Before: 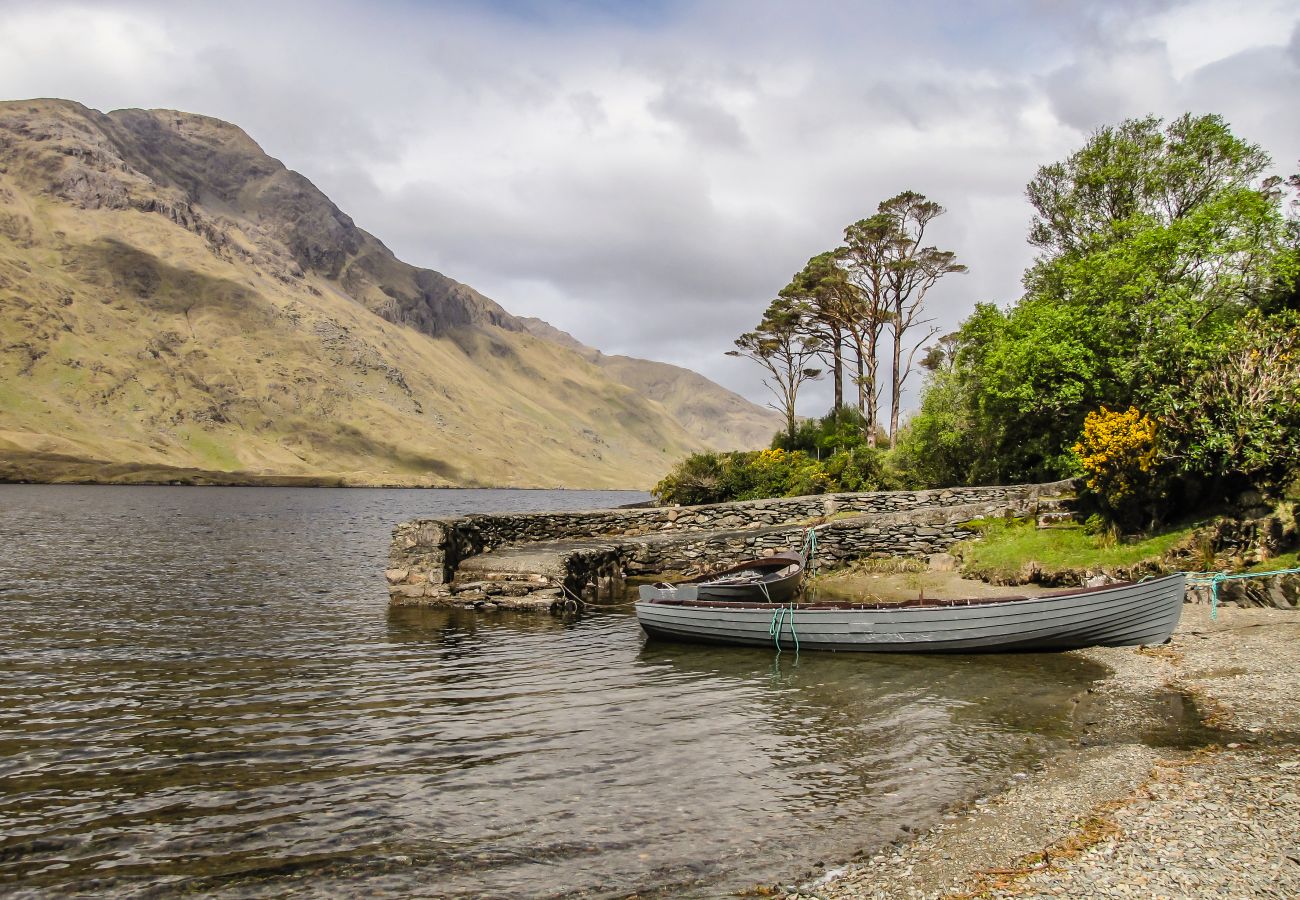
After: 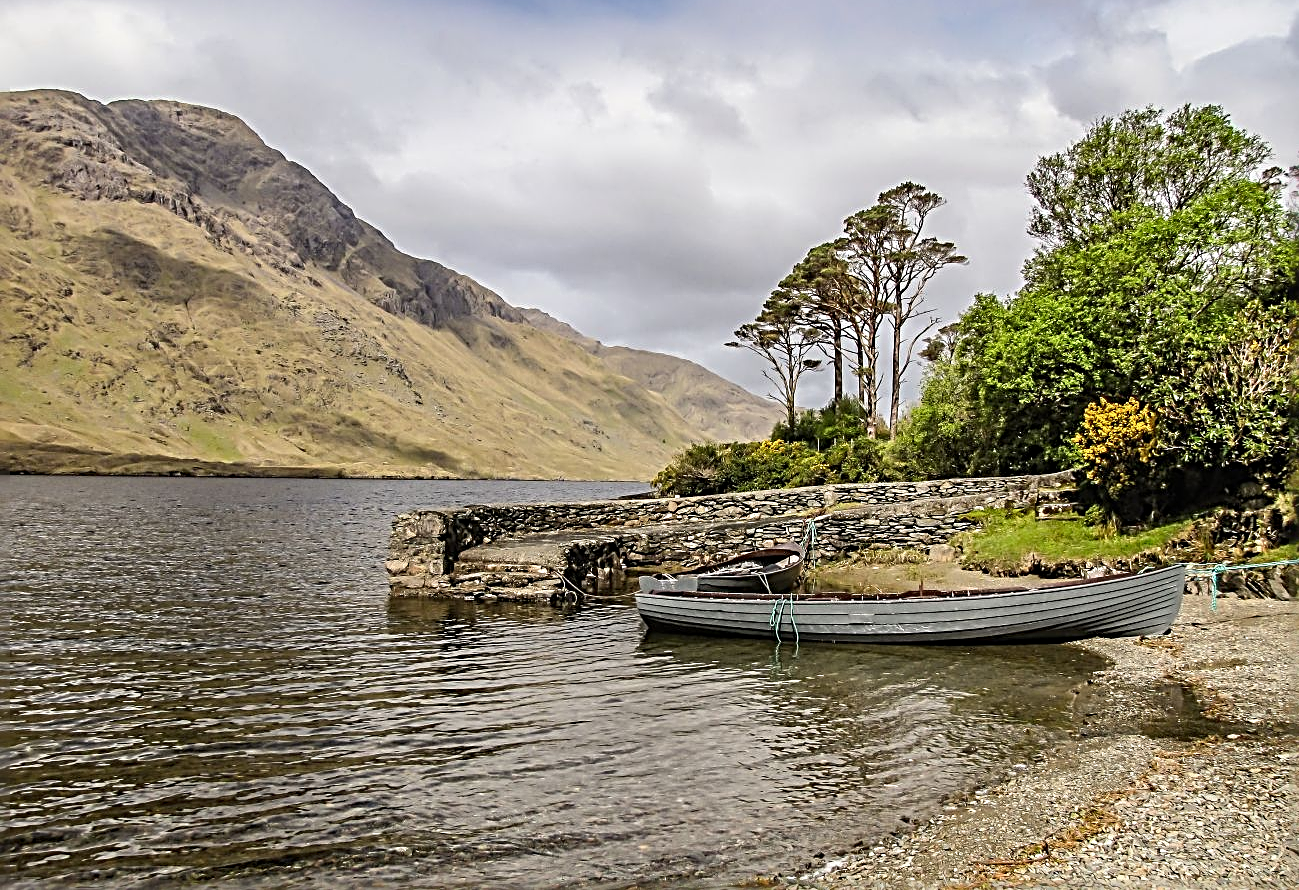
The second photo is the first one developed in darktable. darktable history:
sharpen: radius 3.69, amount 0.928
crop: top 1.049%, right 0.001%
